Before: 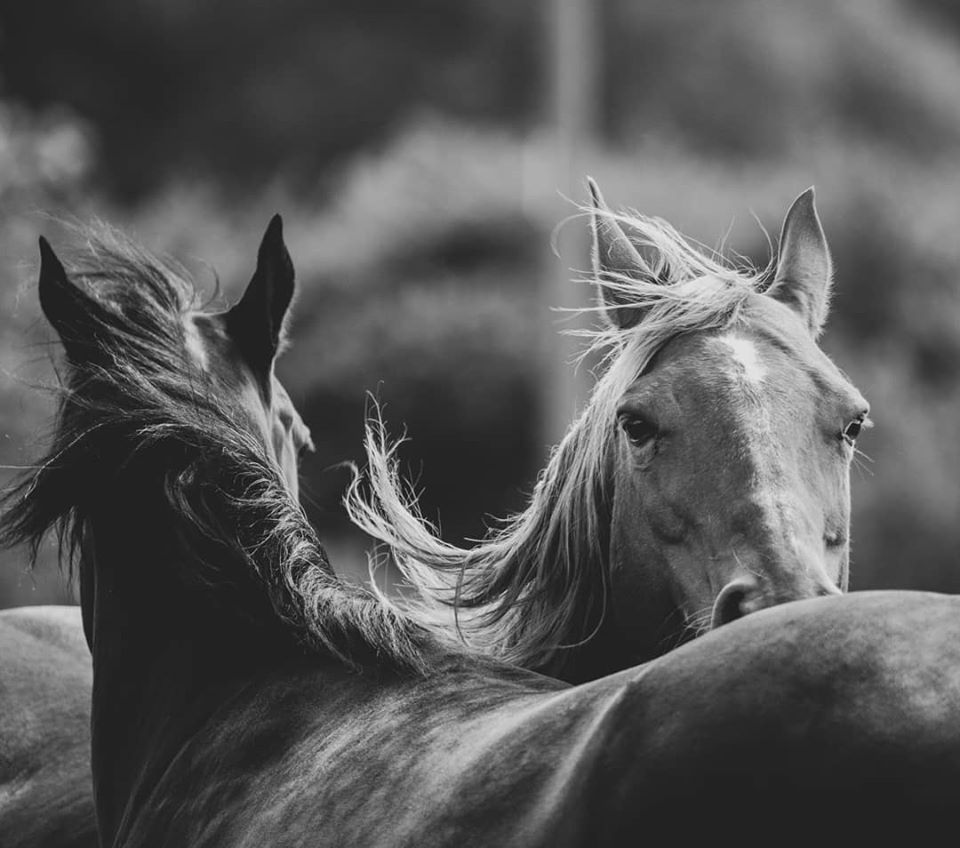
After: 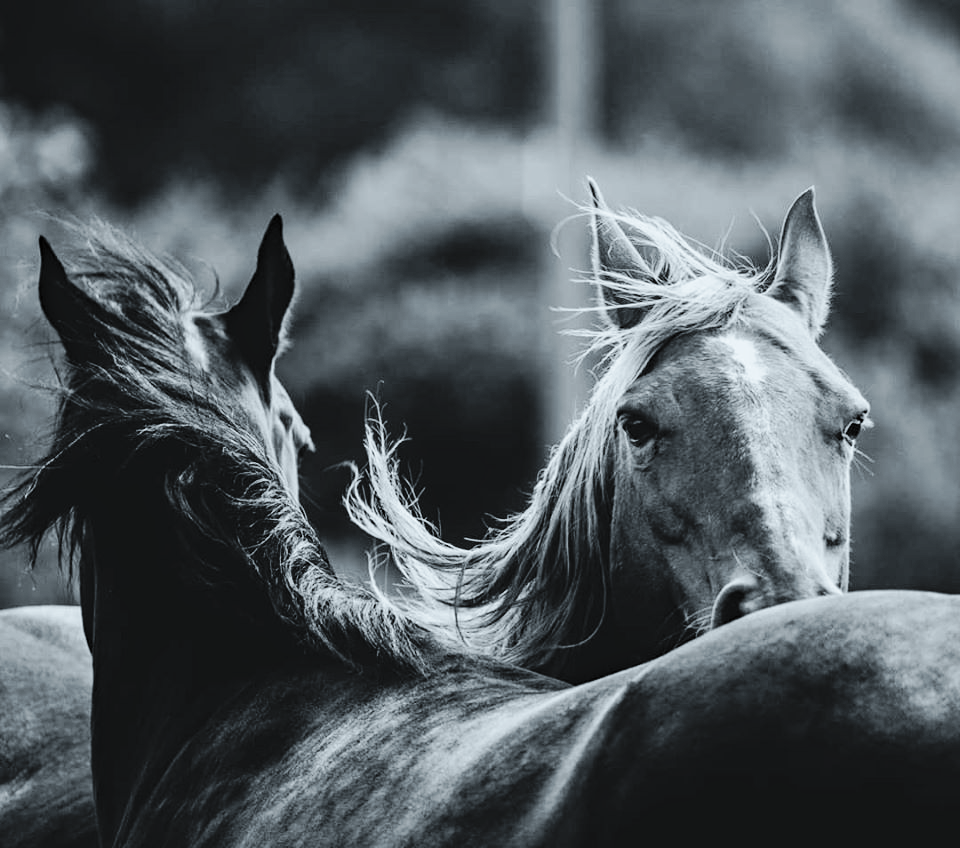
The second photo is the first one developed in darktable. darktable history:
haze removal: compatibility mode true, adaptive false
white balance: red 0.925, blue 1.046
base curve: curves: ch0 [(0, 0) (0.036, 0.025) (0.121, 0.166) (0.206, 0.329) (0.605, 0.79) (1, 1)], preserve colors none
